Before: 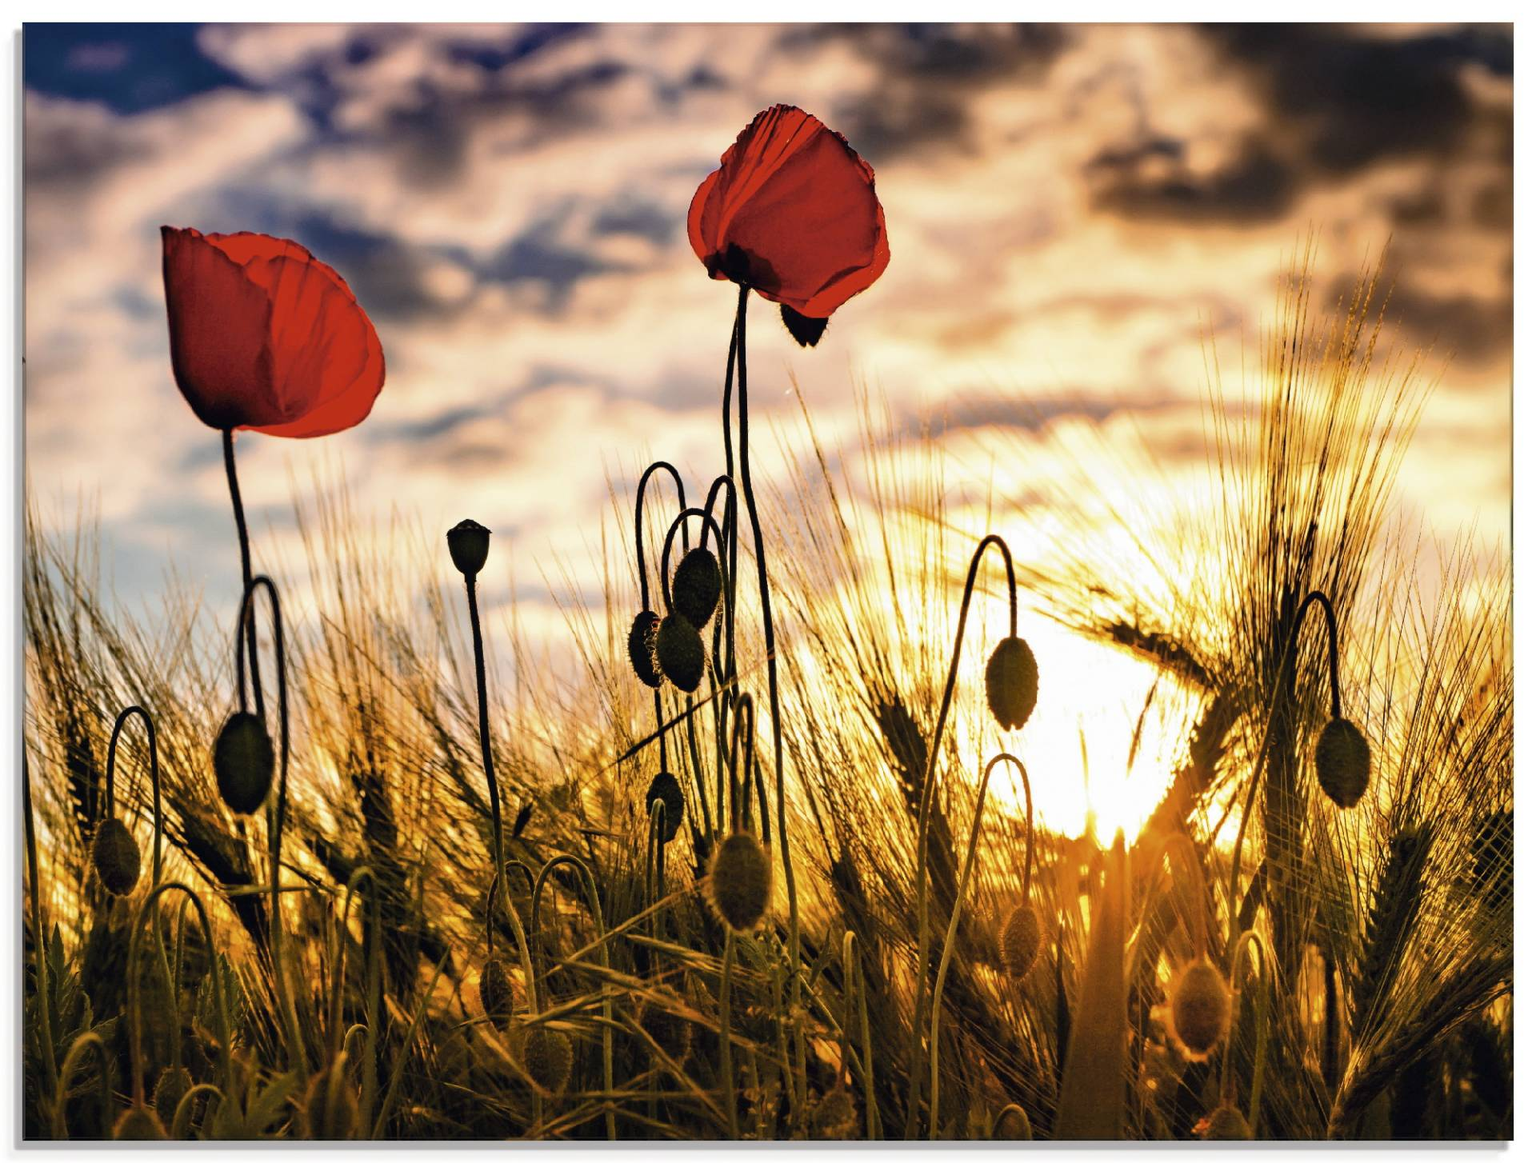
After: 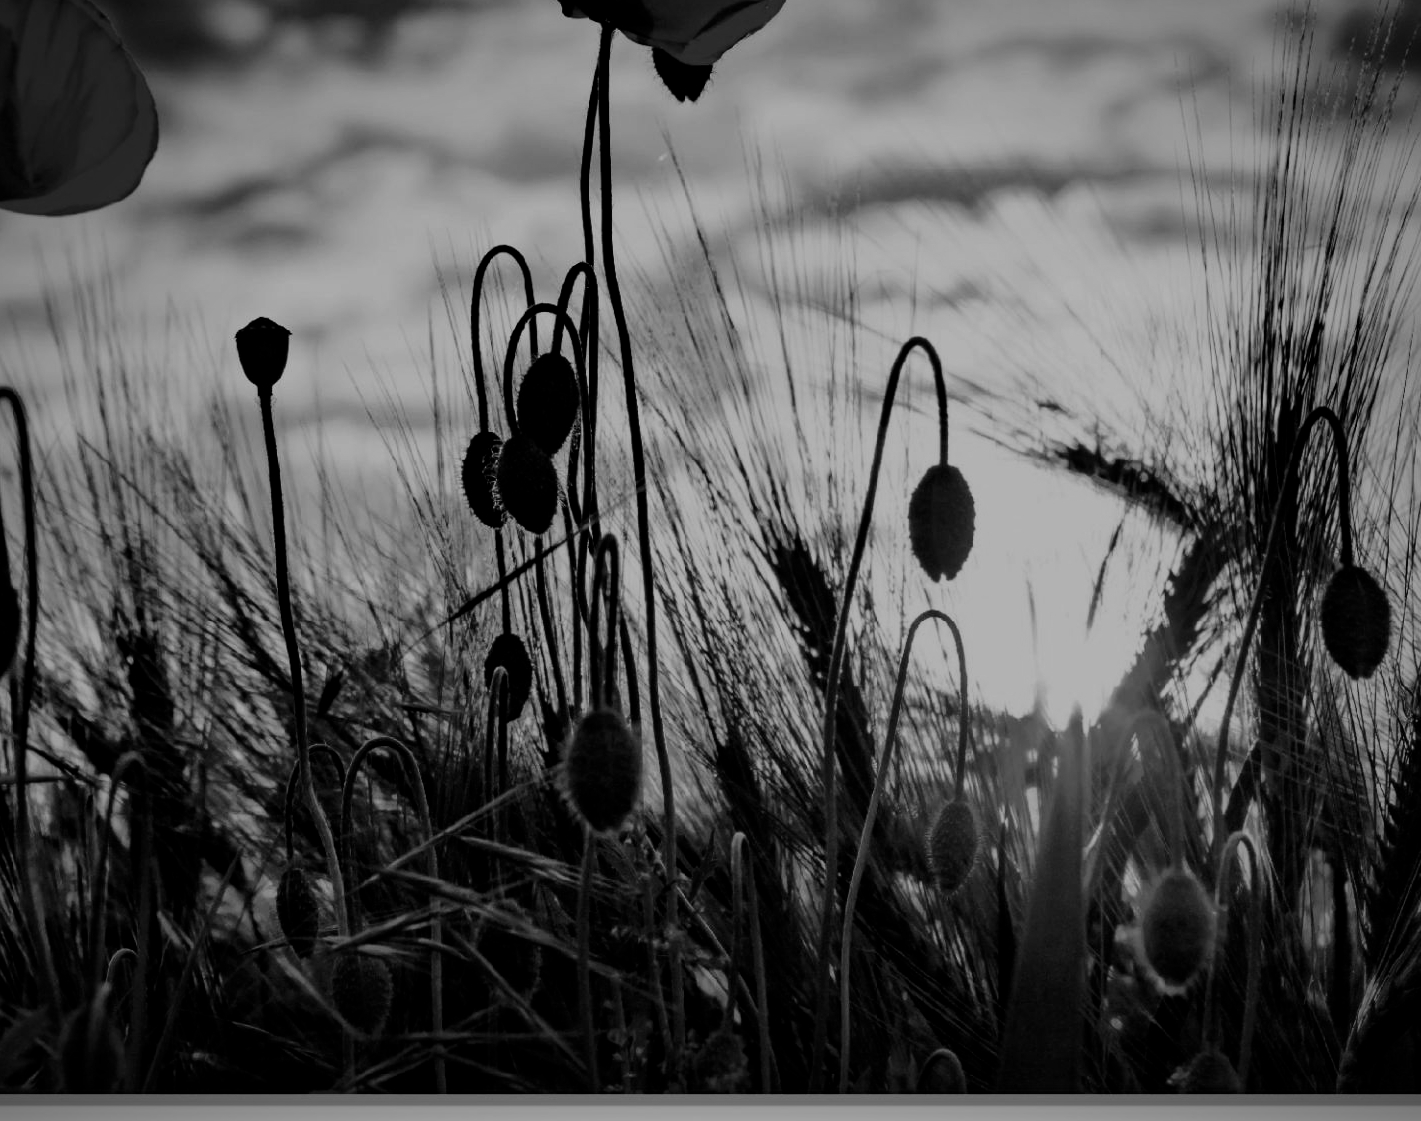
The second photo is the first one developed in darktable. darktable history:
vignetting: fall-off radius 60%, automatic ratio true
contrast brightness saturation: contrast -0.03, brightness -0.59, saturation -1
crop: left 16.871%, top 22.857%, right 9.116%
exposure: exposure 1.137 EV, compensate highlight preservation false
filmic rgb: middle gray luminance 30%, black relative exposure -9 EV, white relative exposure 7 EV, threshold 6 EV, target black luminance 0%, hardness 2.94, latitude 2.04%, contrast 0.963, highlights saturation mix 5%, shadows ↔ highlights balance 12.16%, add noise in highlights 0, preserve chrominance no, color science v3 (2019), use custom middle-gray values true, iterations of high-quality reconstruction 0, contrast in highlights soft, enable highlight reconstruction true
